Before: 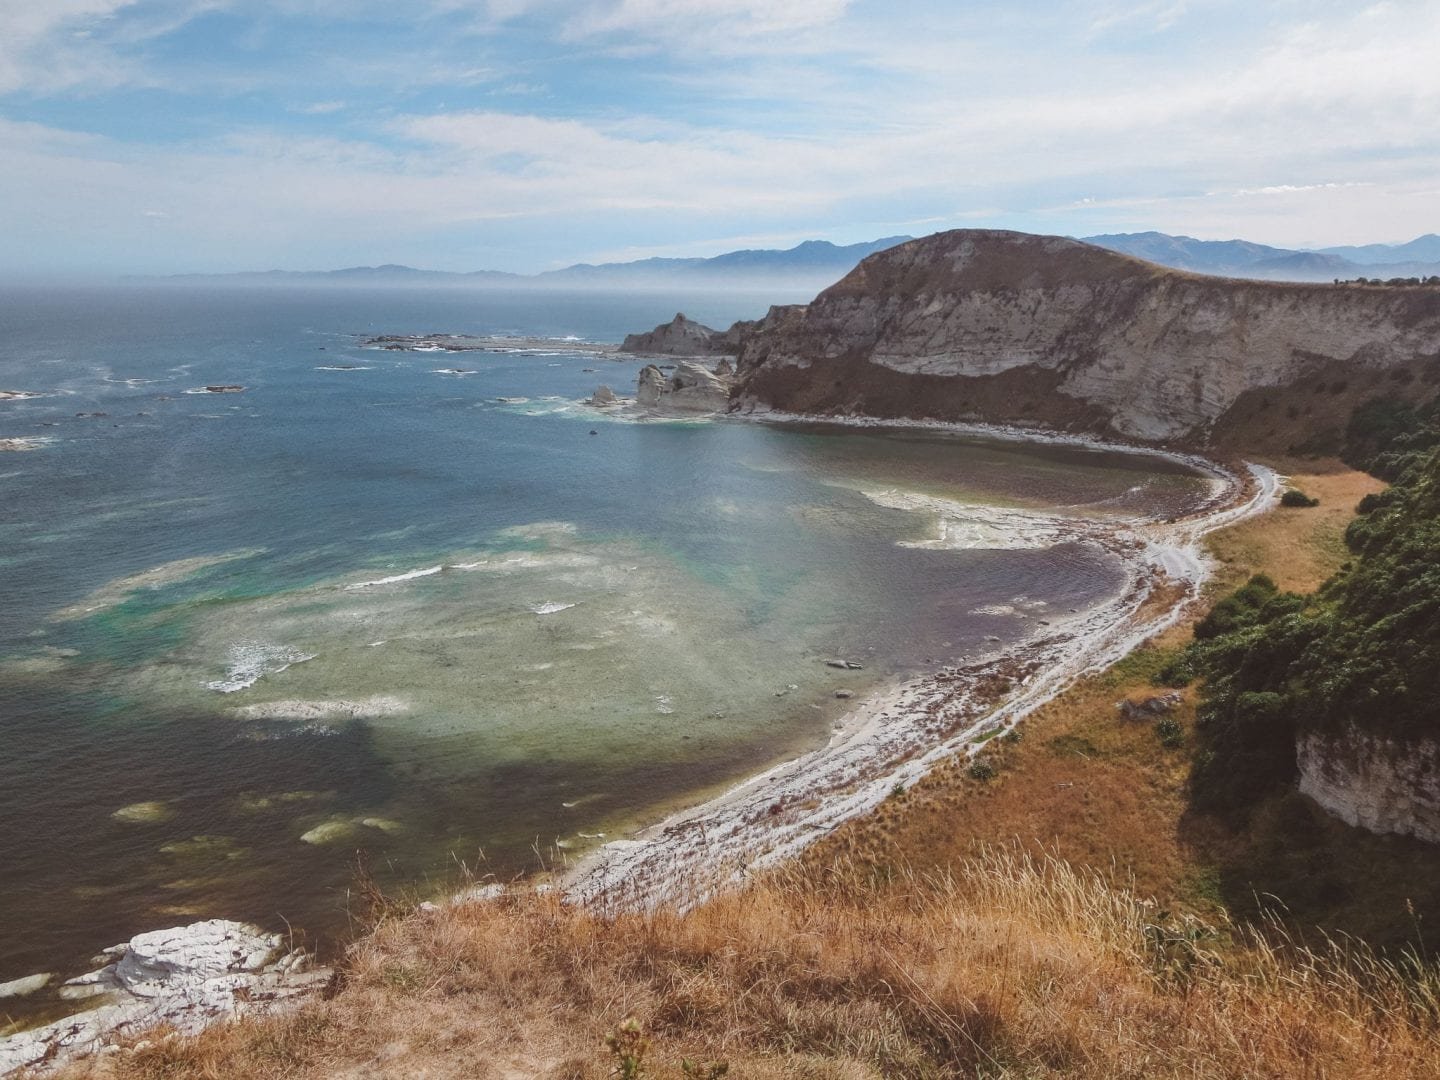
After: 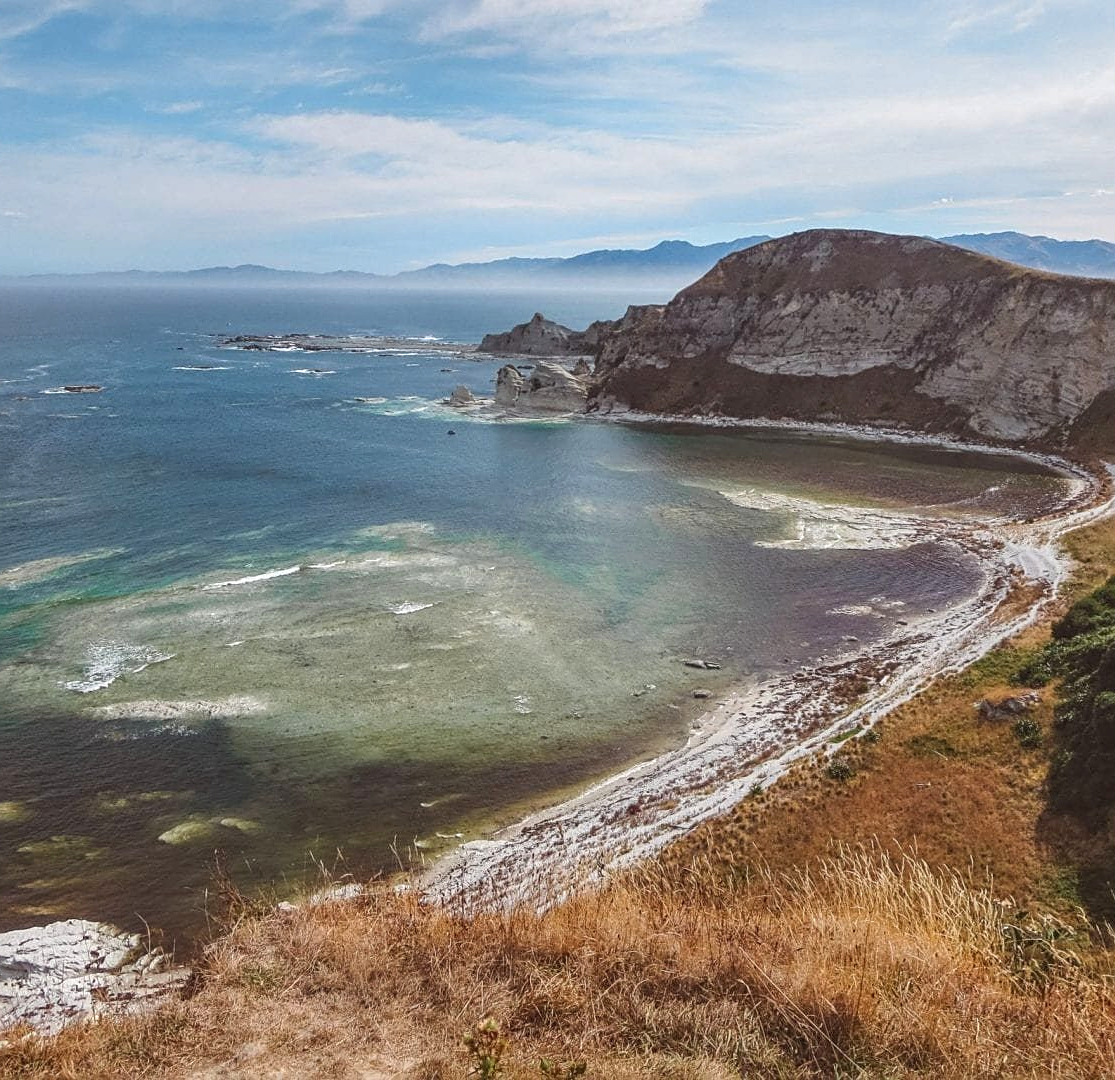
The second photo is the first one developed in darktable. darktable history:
shadows and highlights: shadows 52.34, highlights -28.23, soften with gaussian
sharpen: on, module defaults
contrast brightness saturation: contrast 0.04, saturation 0.16
crop: left 9.88%, right 12.664%
local contrast: on, module defaults
